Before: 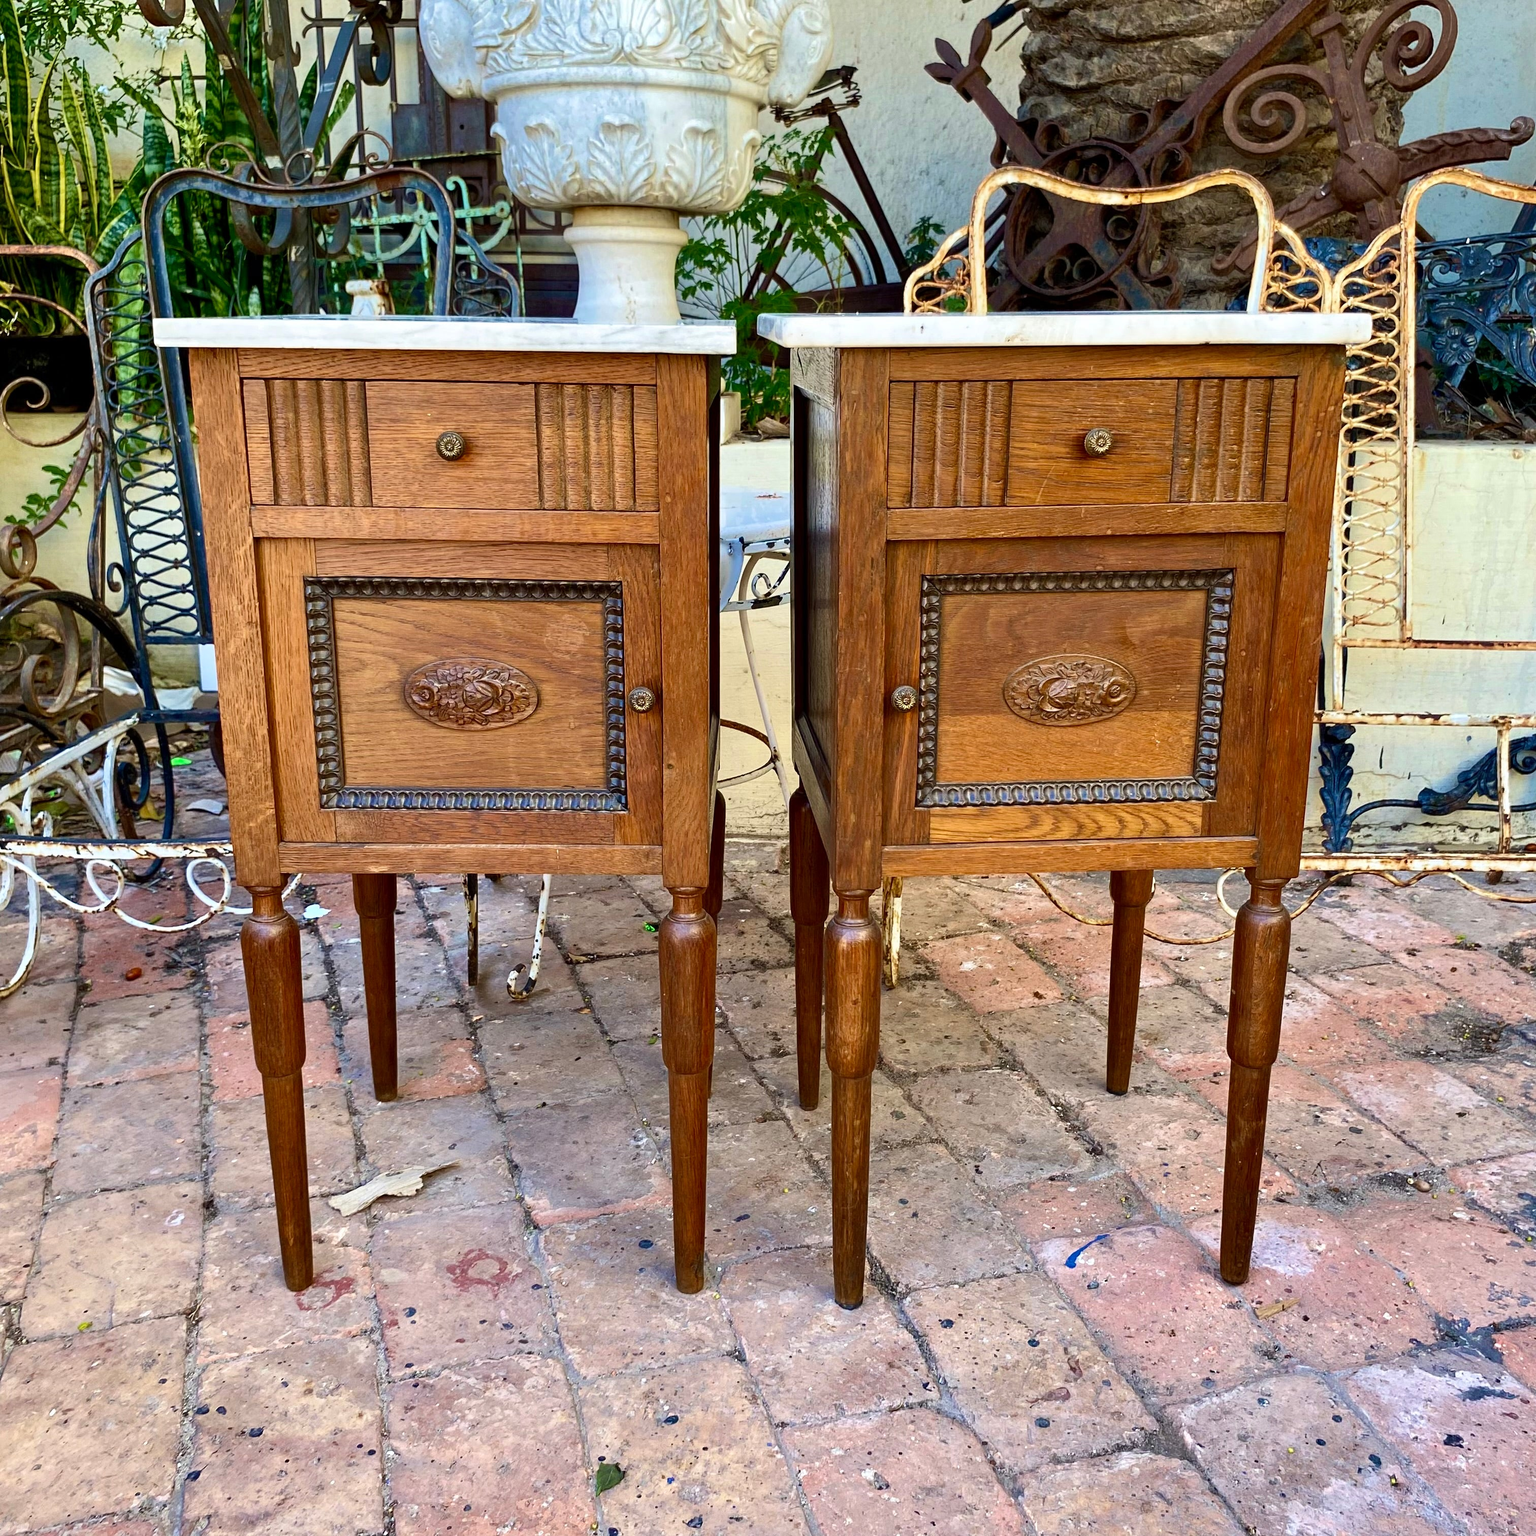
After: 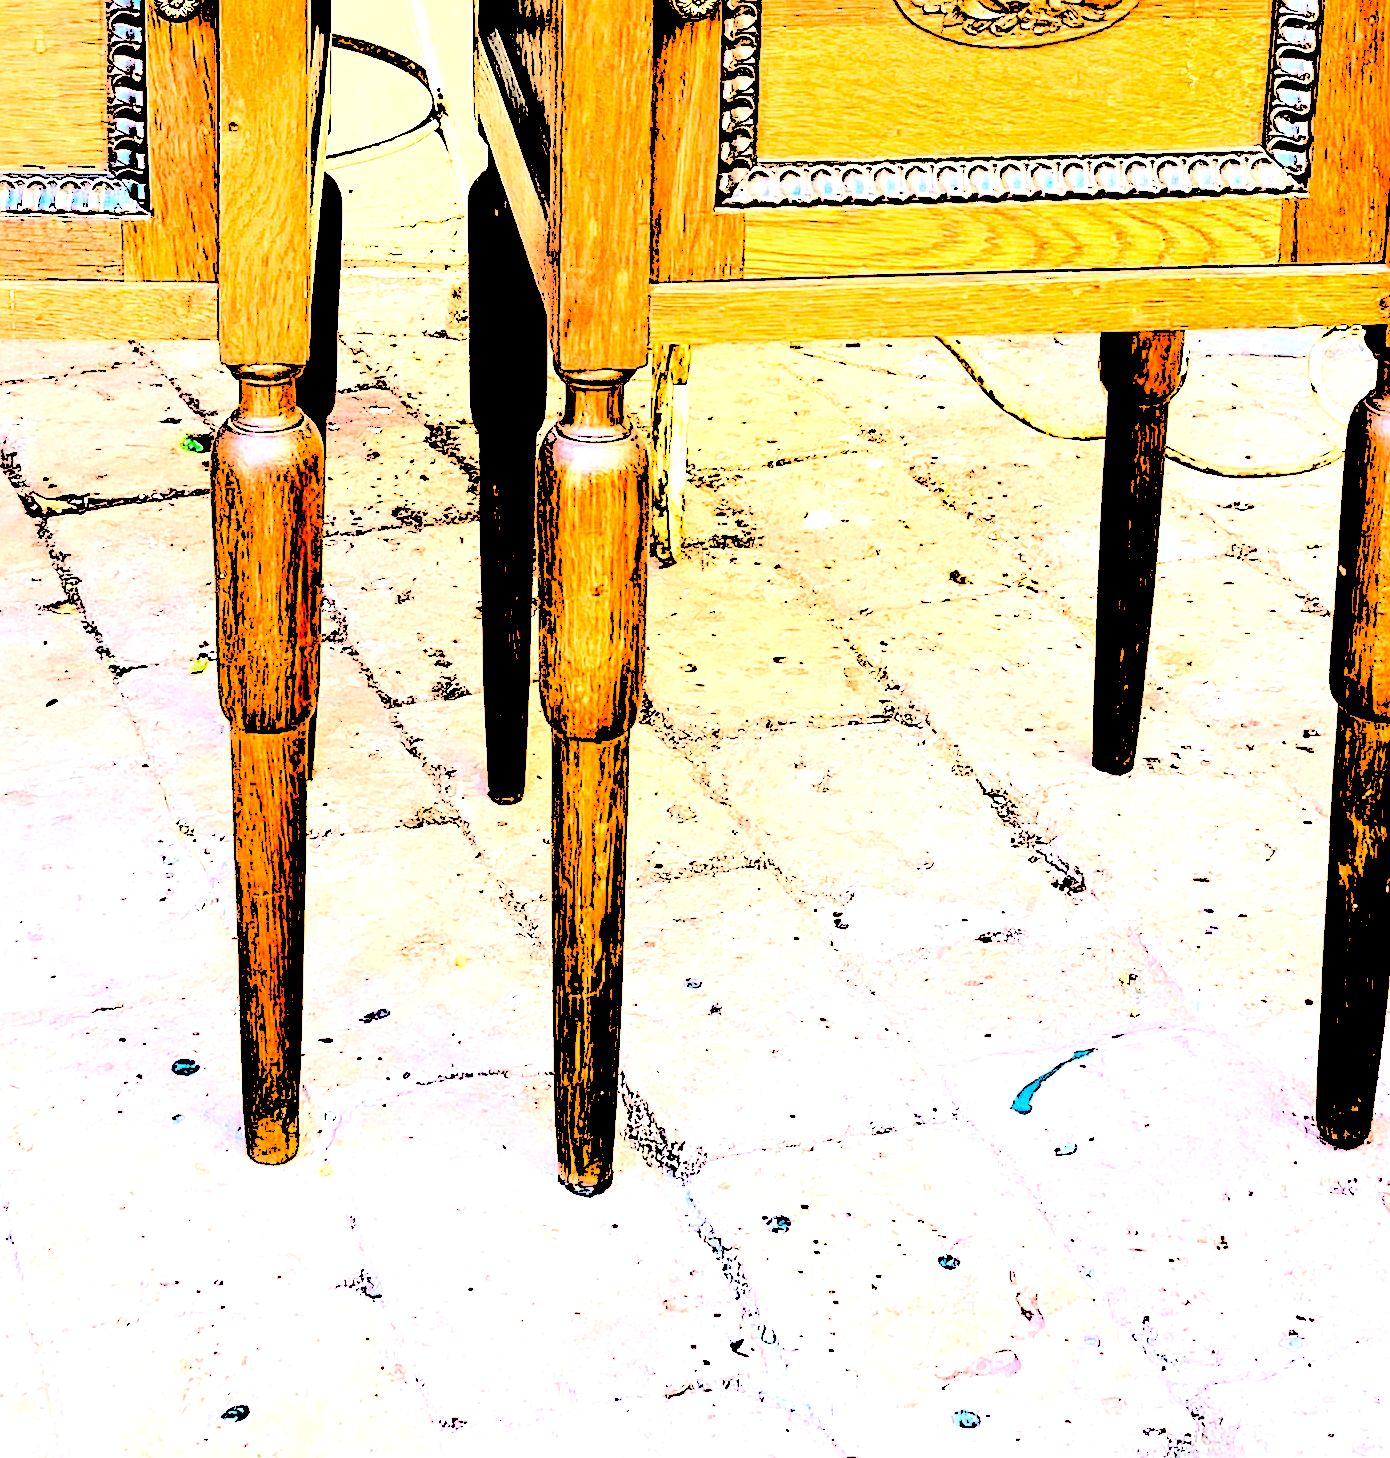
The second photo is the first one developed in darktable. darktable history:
crop: left 35.932%, top 45.73%, right 18.099%, bottom 6.052%
color correction: highlights b* -0.029, saturation 1.15
sharpen: on, module defaults
levels: levels [0.246, 0.256, 0.506]
